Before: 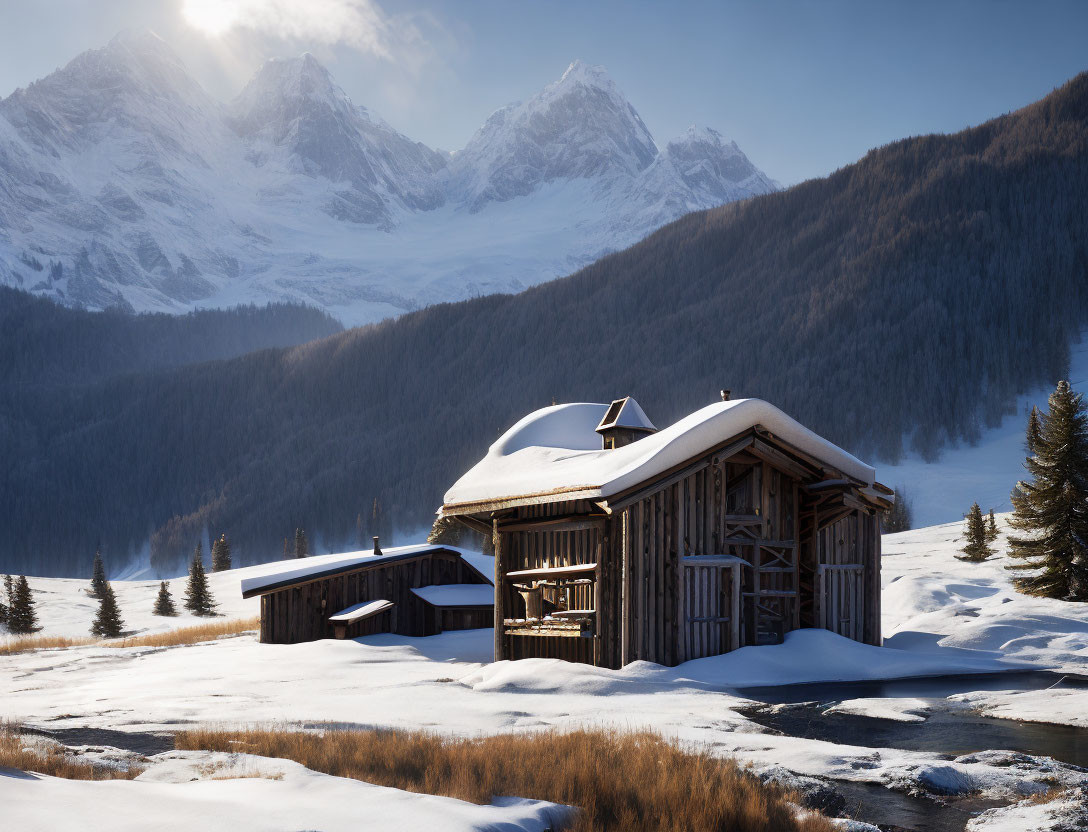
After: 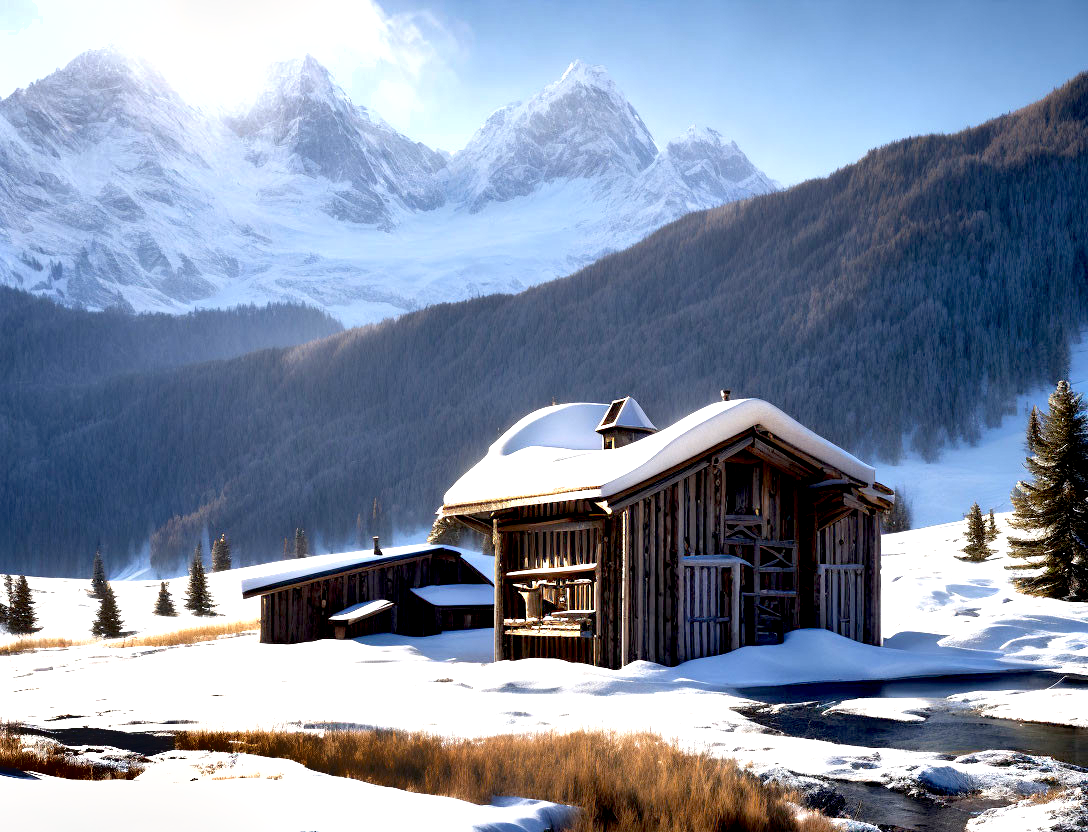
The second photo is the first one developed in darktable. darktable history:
exposure: black level correction 0.011, exposure 1.076 EV, compensate highlight preservation false
shadows and highlights: radius 131.07, soften with gaussian
